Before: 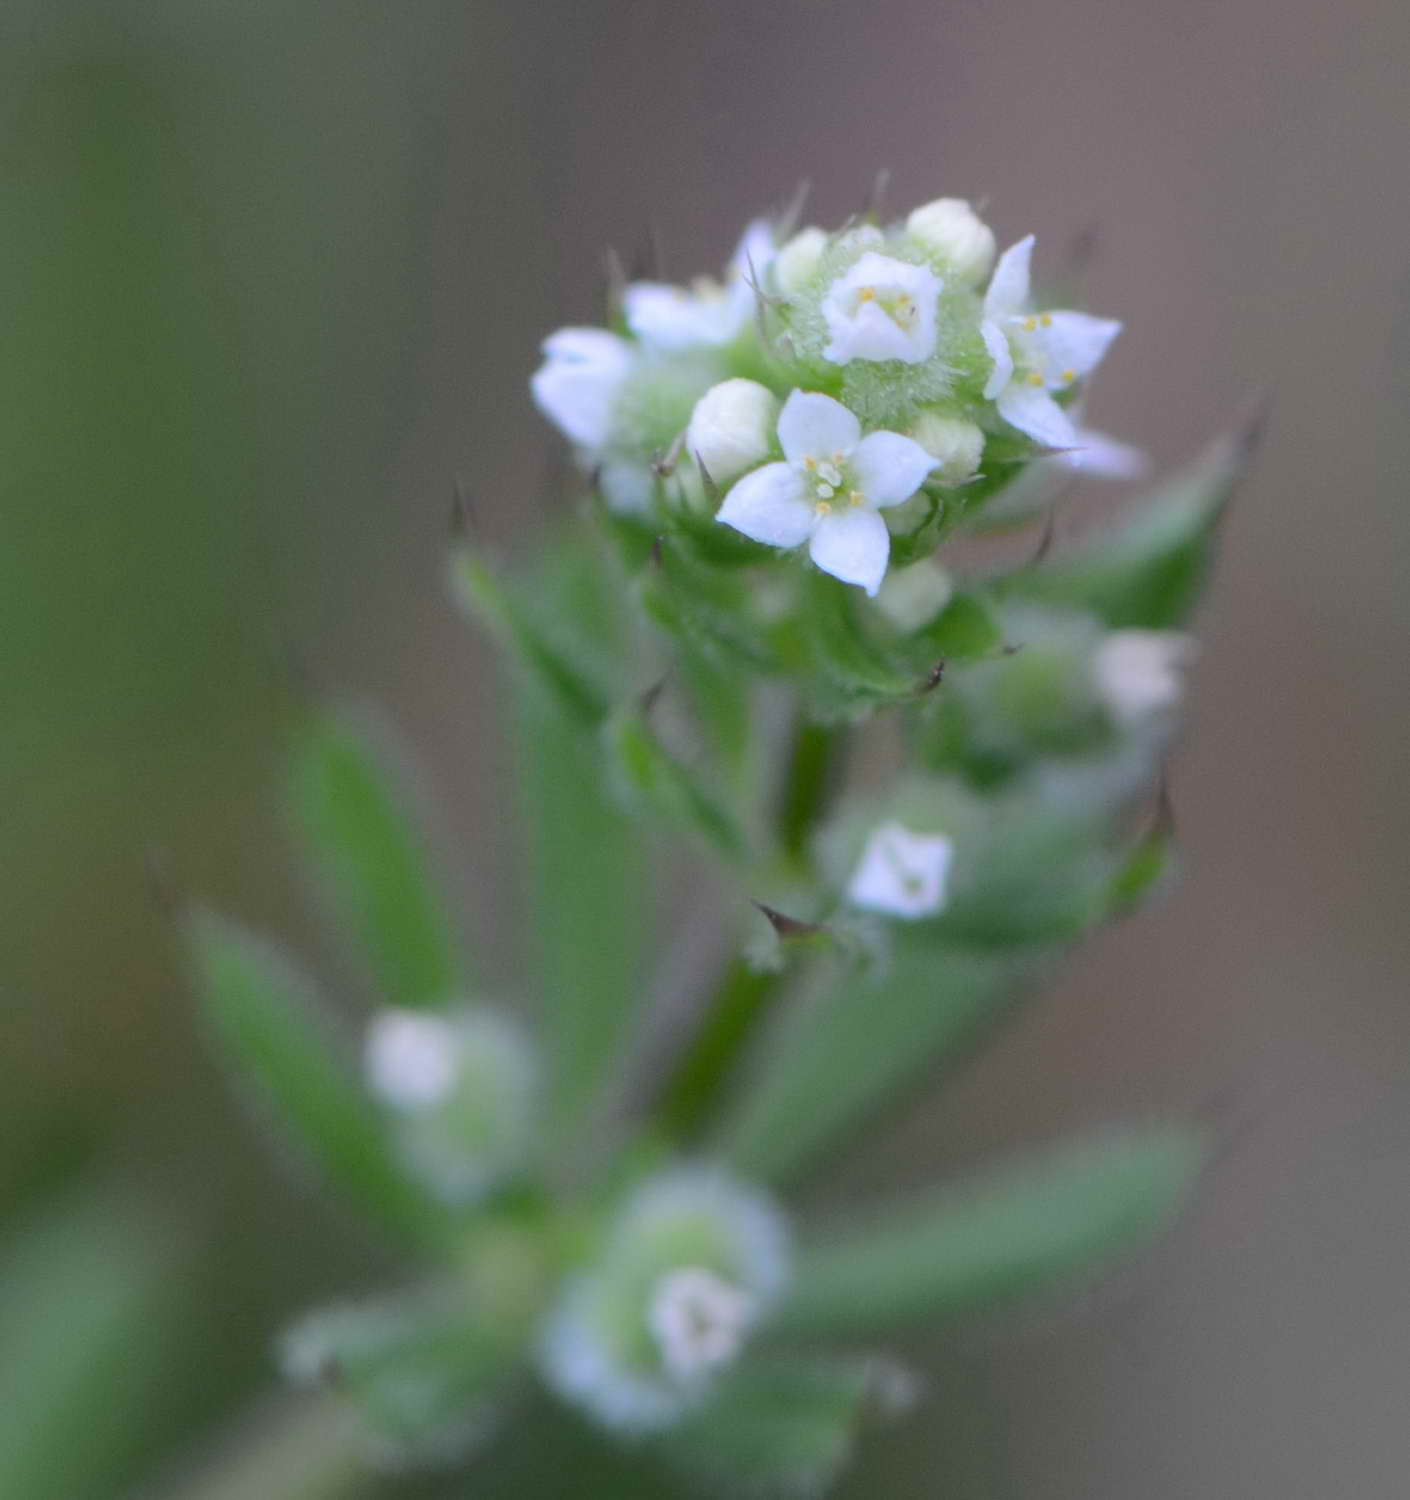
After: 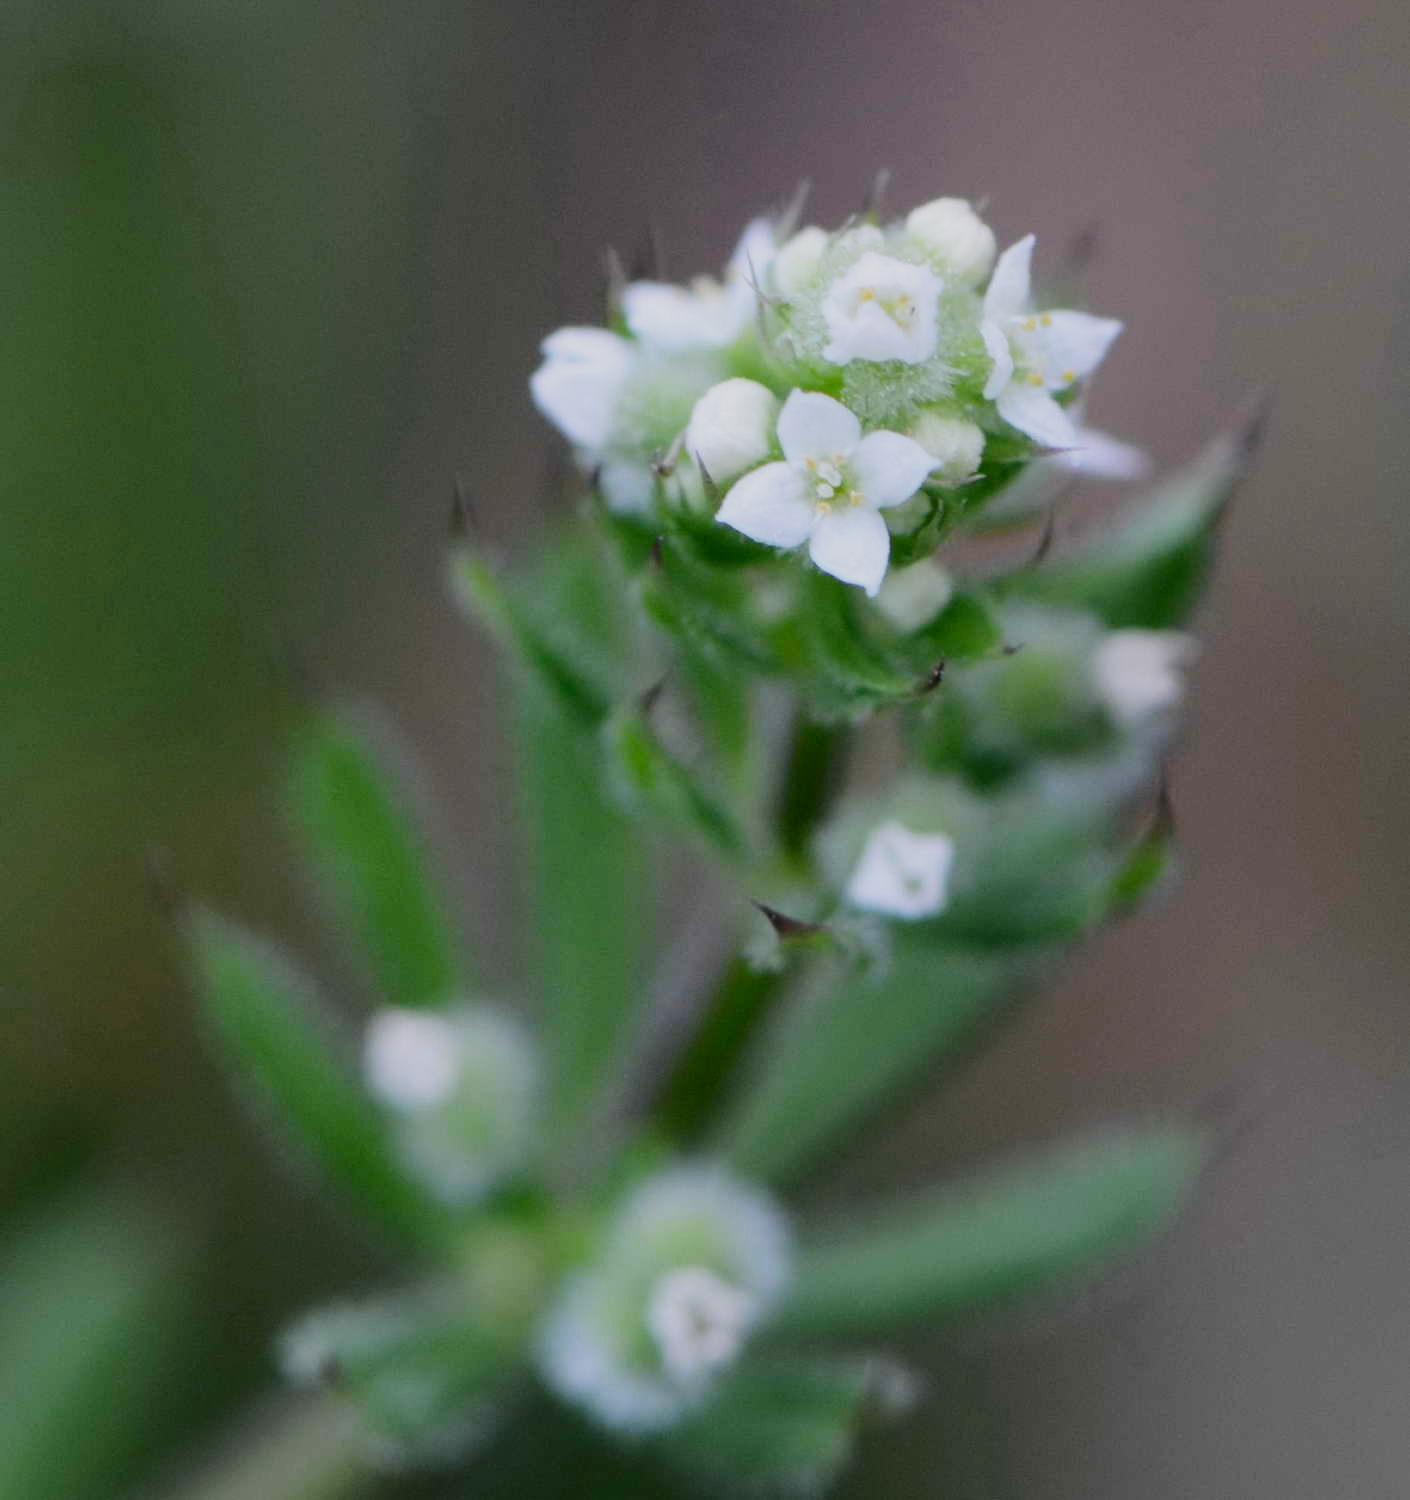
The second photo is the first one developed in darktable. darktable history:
levels: levels [0, 0.51, 1]
sigmoid: contrast 1.7, skew -0.2, preserve hue 0%, red attenuation 0.1, red rotation 0.035, green attenuation 0.1, green rotation -0.017, blue attenuation 0.15, blue rotation -0.052, base primaries Rec2020
